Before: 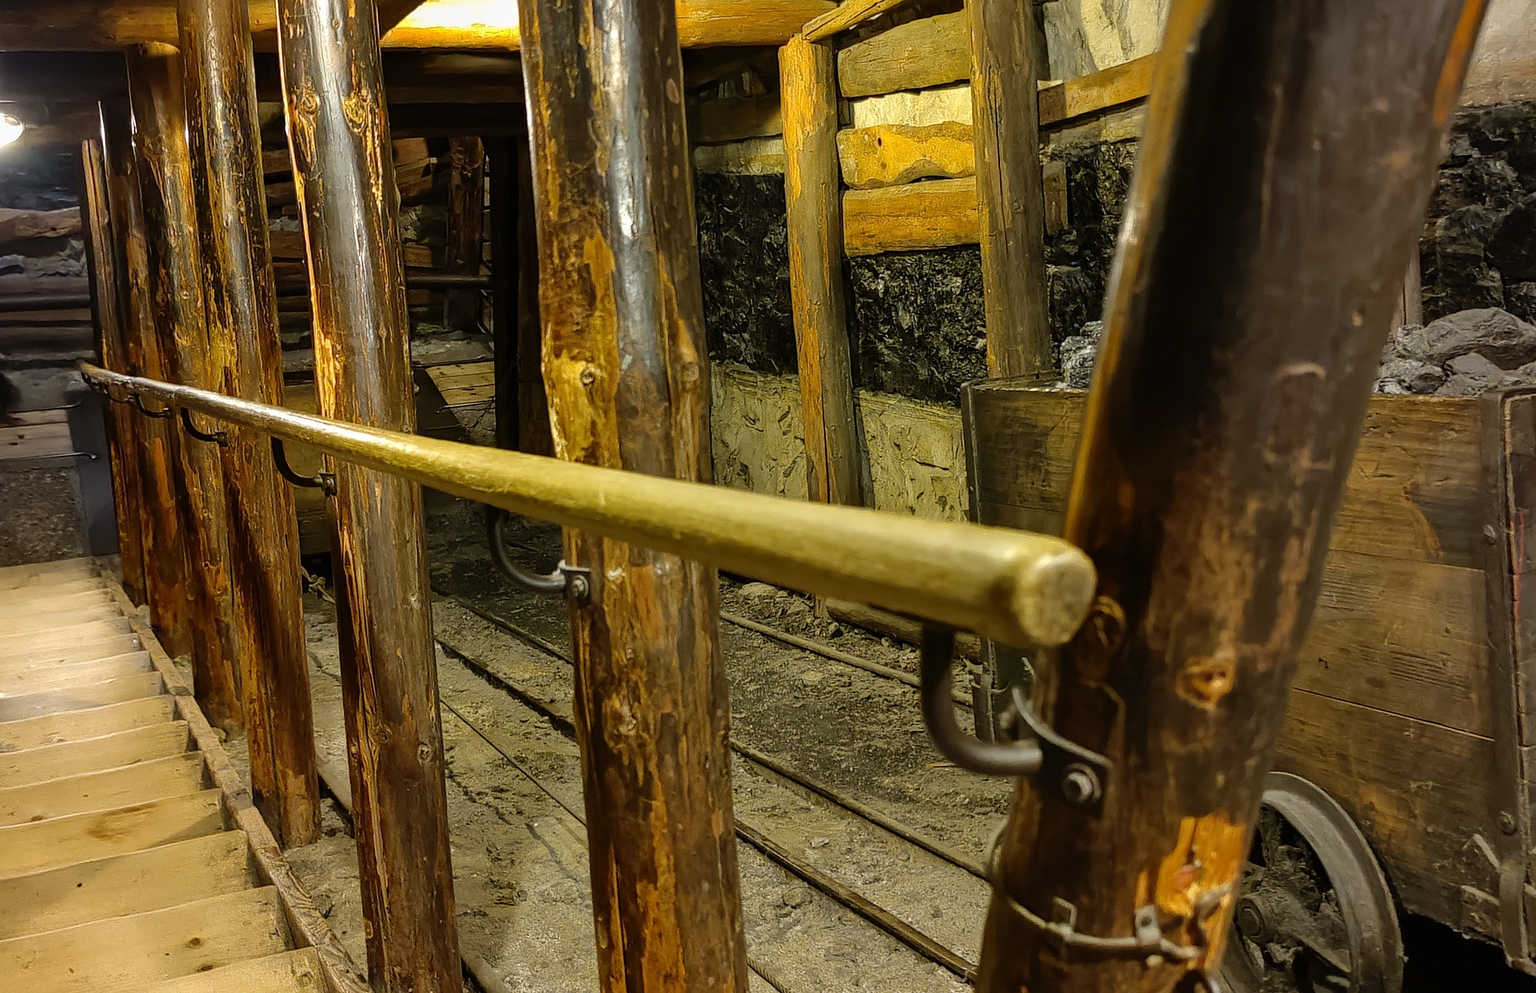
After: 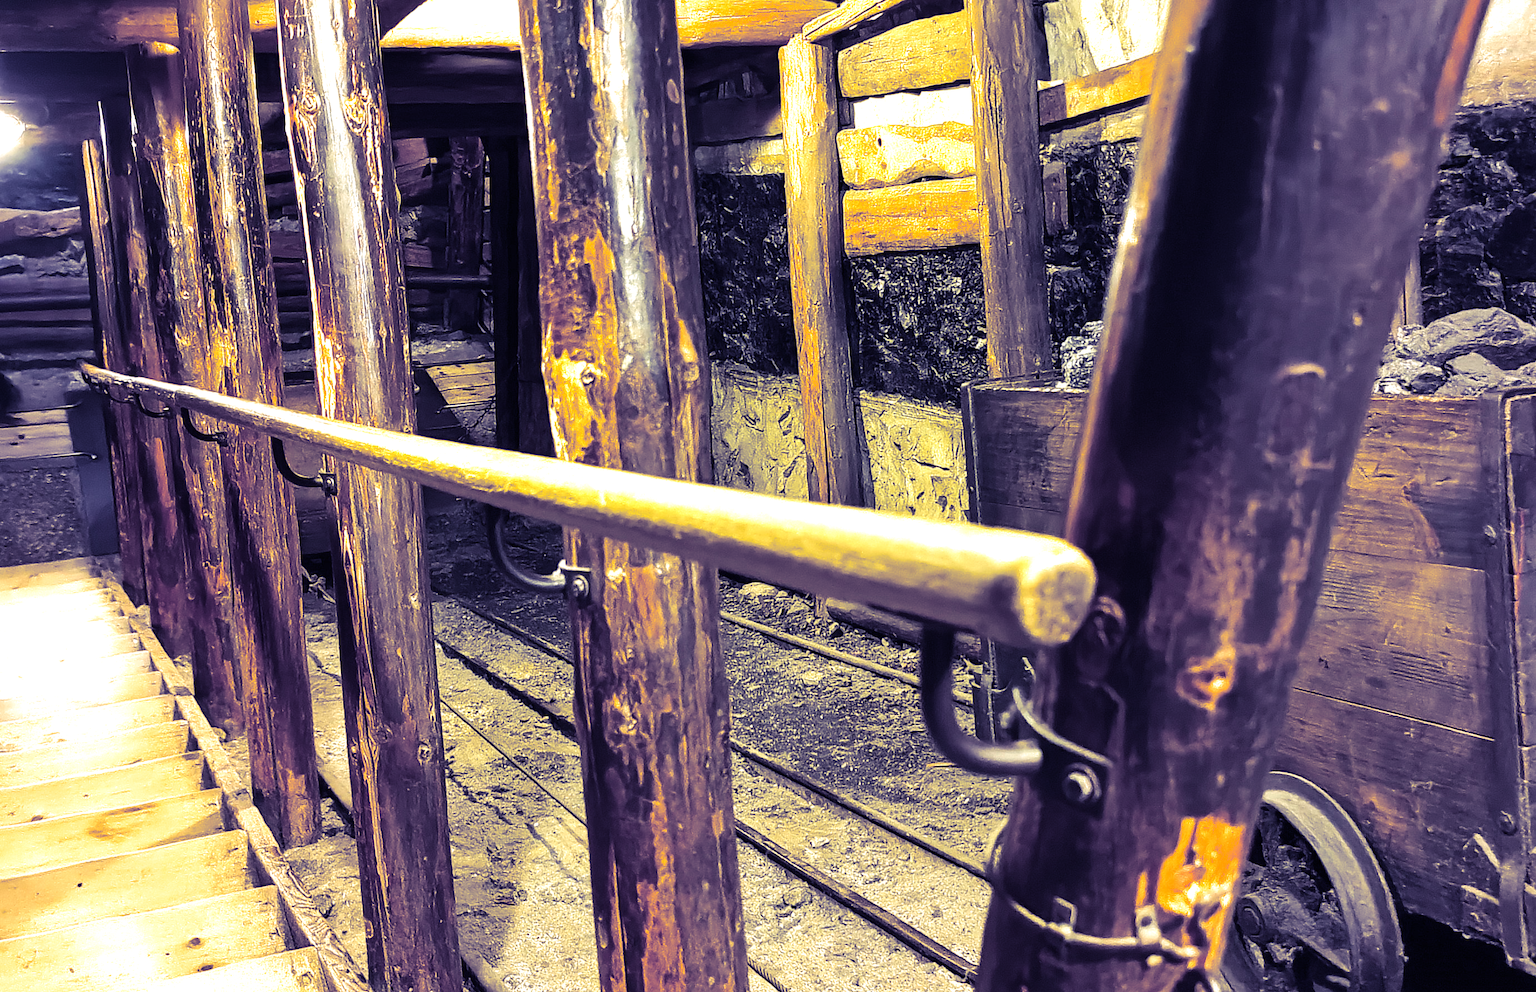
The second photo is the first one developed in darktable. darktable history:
split-toning: shadows › hue 242.67°, shadows › saturation 0.733, highlights › hue 45.33°, highlights › saturation 0.667, balance -53.304, compress 21.15%
exposure: black level correction 0, exposure 1.4 EV, compensate highlight preservation false
levels: levels [0, 0.492, 0.984]
